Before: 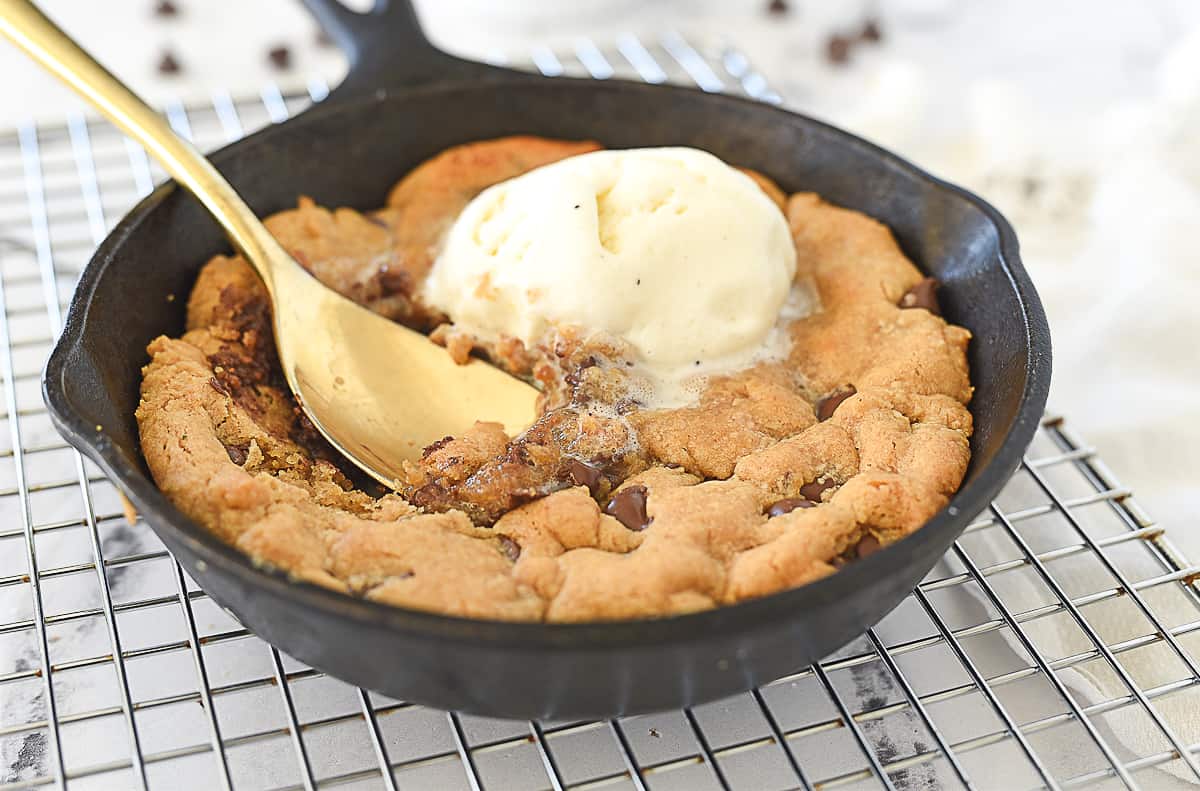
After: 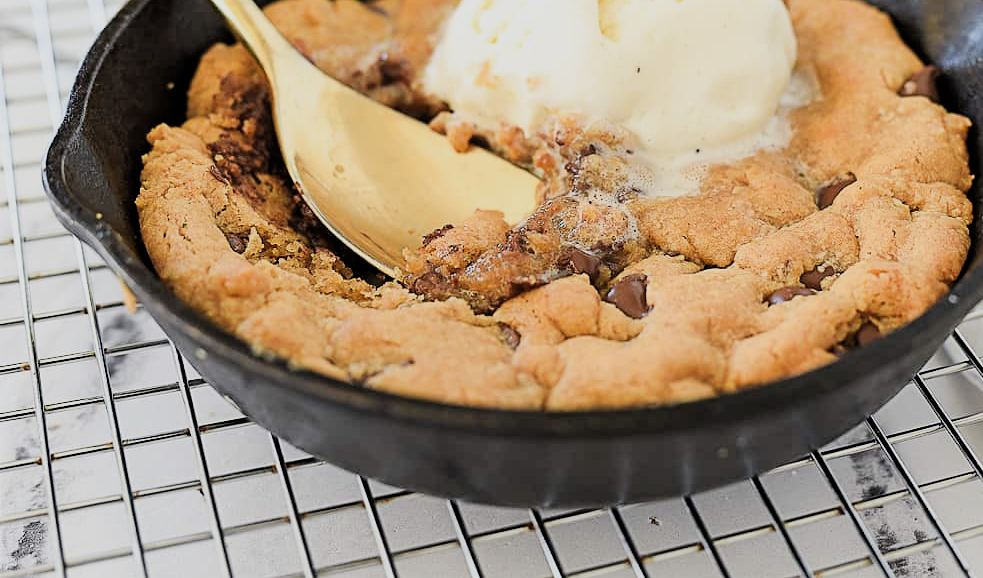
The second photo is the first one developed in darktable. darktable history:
crop: top 26.917%, right 18.042%
filmic rgb: black relative exposure -5.06 EV, white relative exposure 3.97 EV, hardness 2.89, contrast 1.199, highlights saturation mix -31.33%
